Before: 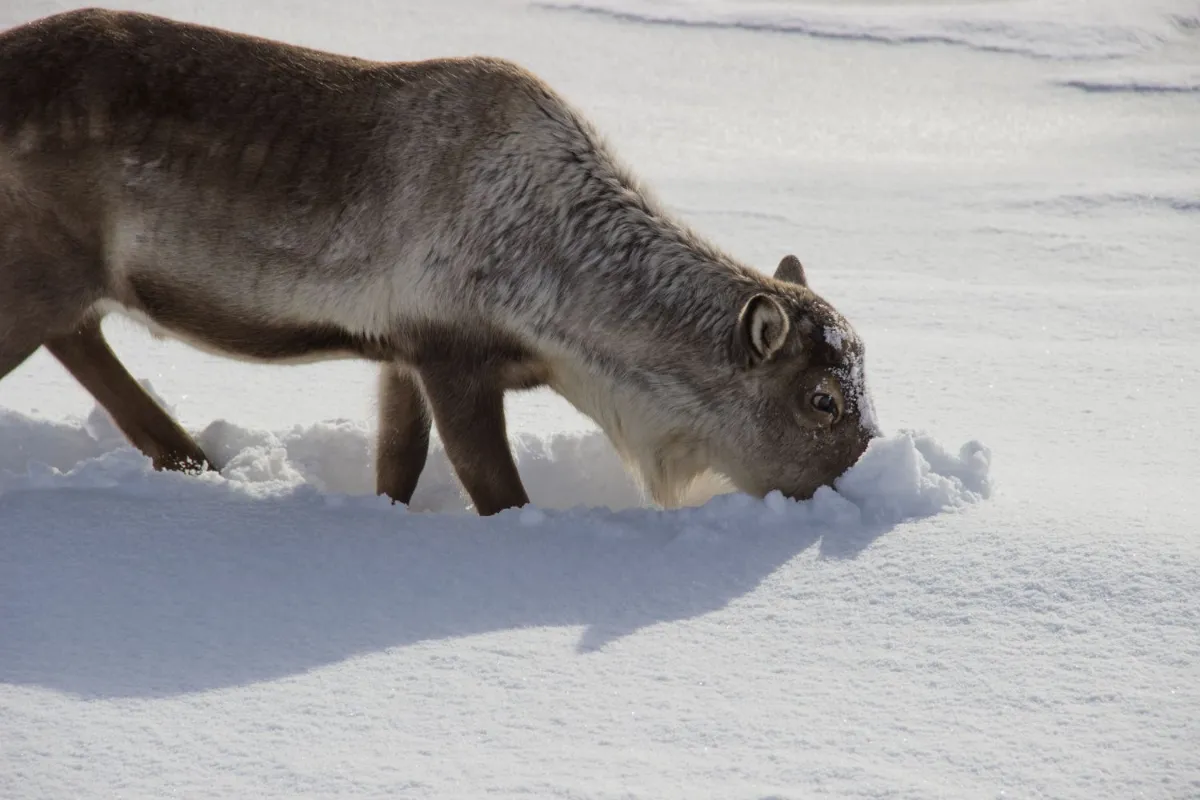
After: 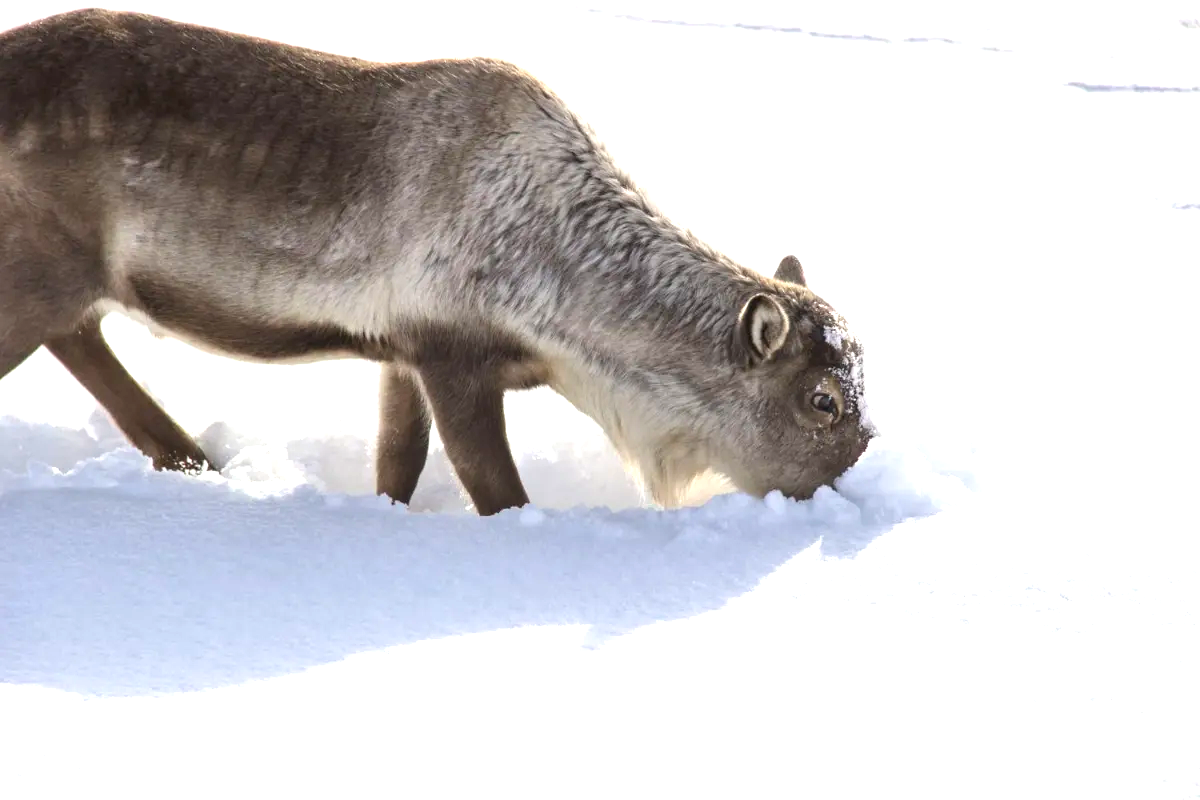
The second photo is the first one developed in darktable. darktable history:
exposure: black level correction 0, exposure 1.444 EV, compensate highlight preservation false
